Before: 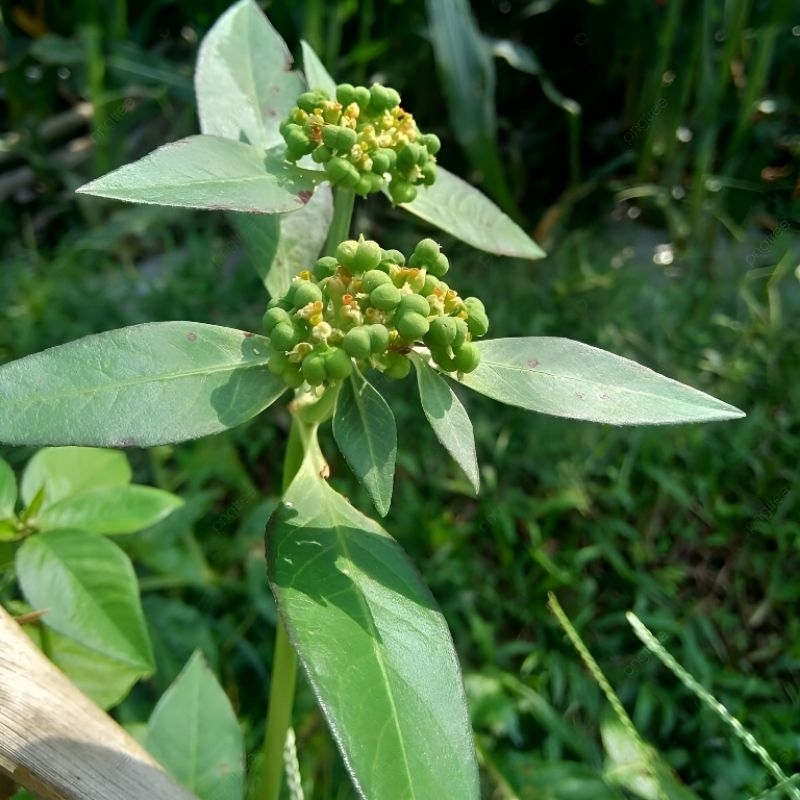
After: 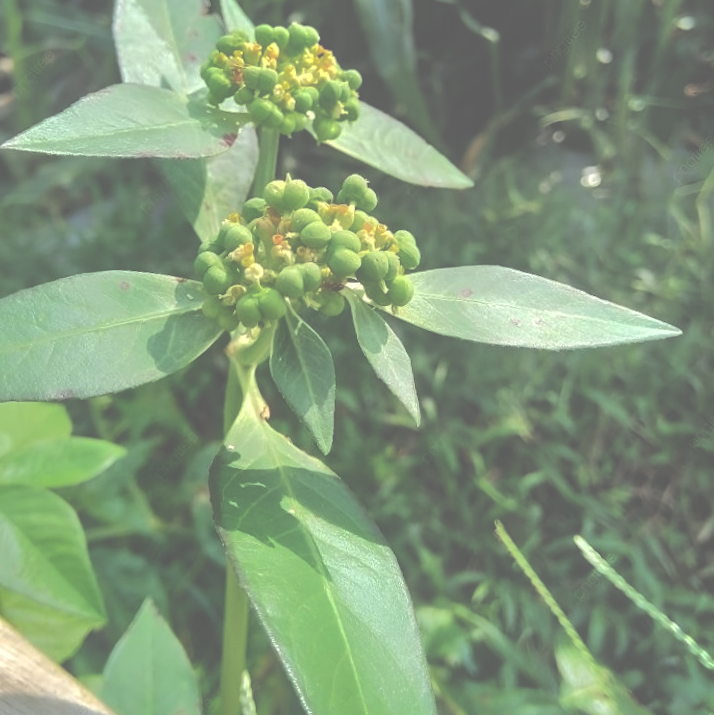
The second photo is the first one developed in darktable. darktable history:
local contrast: on, module defaults
tone curve: curves: ch0 [(0, 0) (0.003, 0.039) (0.011, 0.041) (0.025, 0.048) (0.044, 0.065) (0.069, 0.084) (0.1, 0.104) (0.136, 0.137) (0.177, 0.19) (0.224, 0.245) (0.277, 0.32) (0.335, 0.409) (0.399, 0.496) (0.468, 0.58) (0.543, 0.656) (0.623, 0.733) (0.709, 0.796) (0.801, 0.852) (0.898, 0.93) (1, 1)], color space Lab, independent channels, preserve colors none
shadows and highlights: shadows 40.31, highlights -59.7
crop and rotate: angle 3.24°, left 5.801%, top 5.678%
exposure: black level correction -0.086, compensate highlight preservation false
